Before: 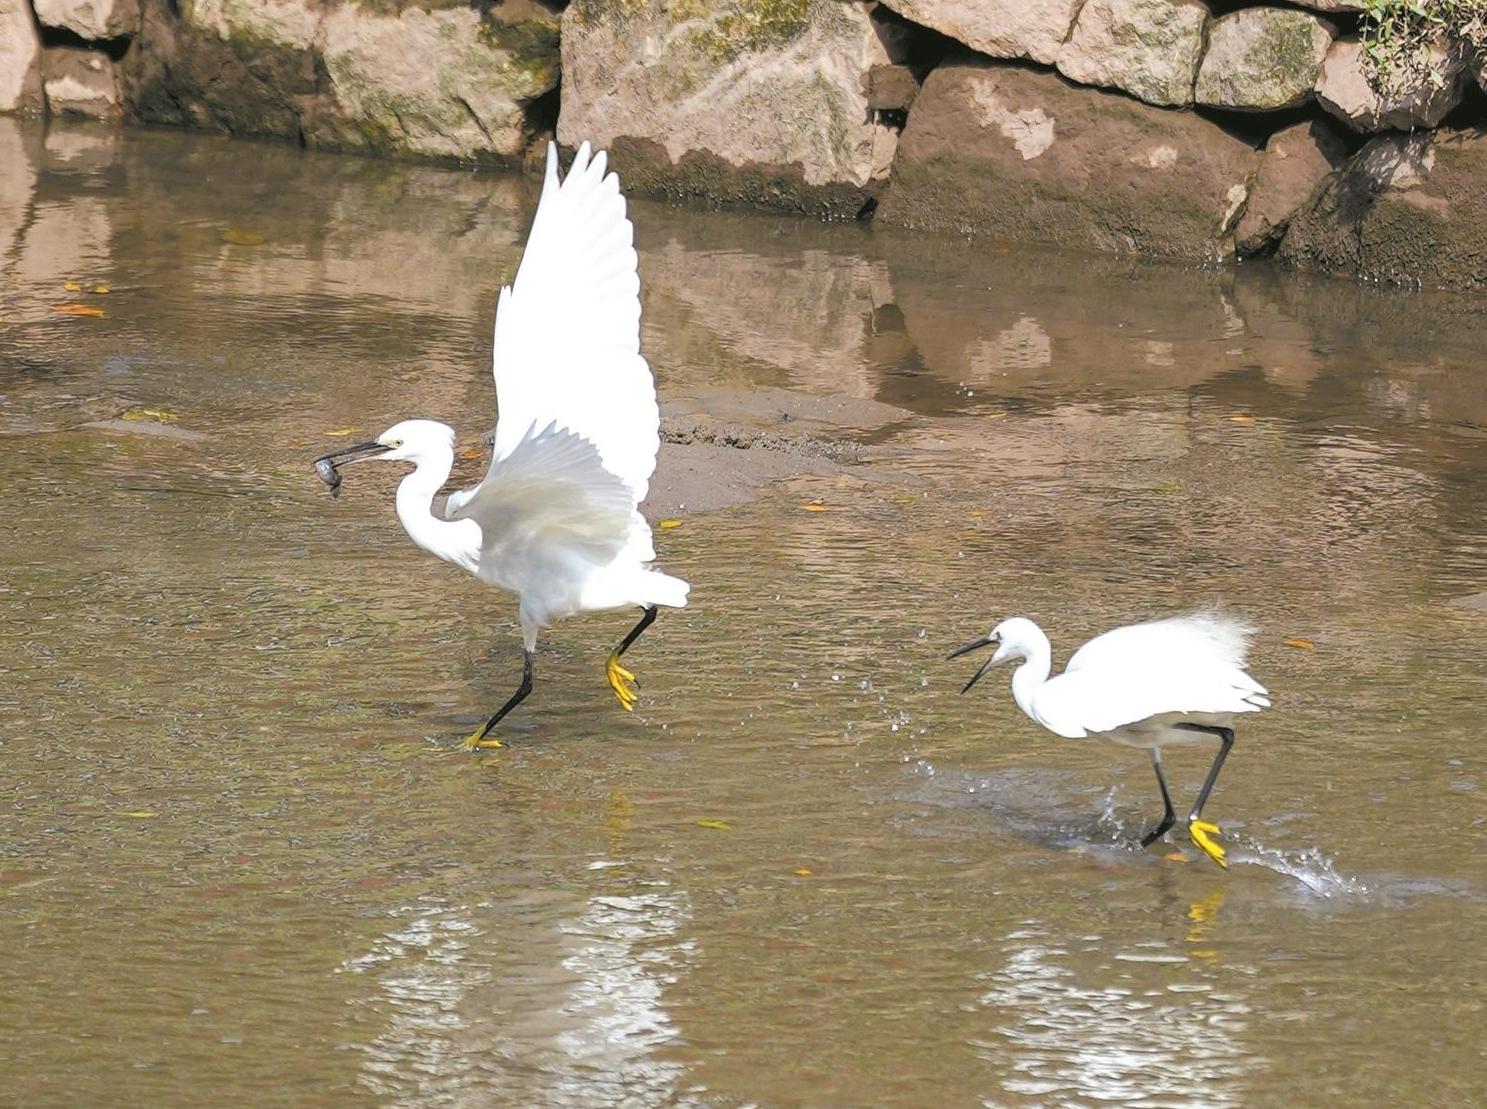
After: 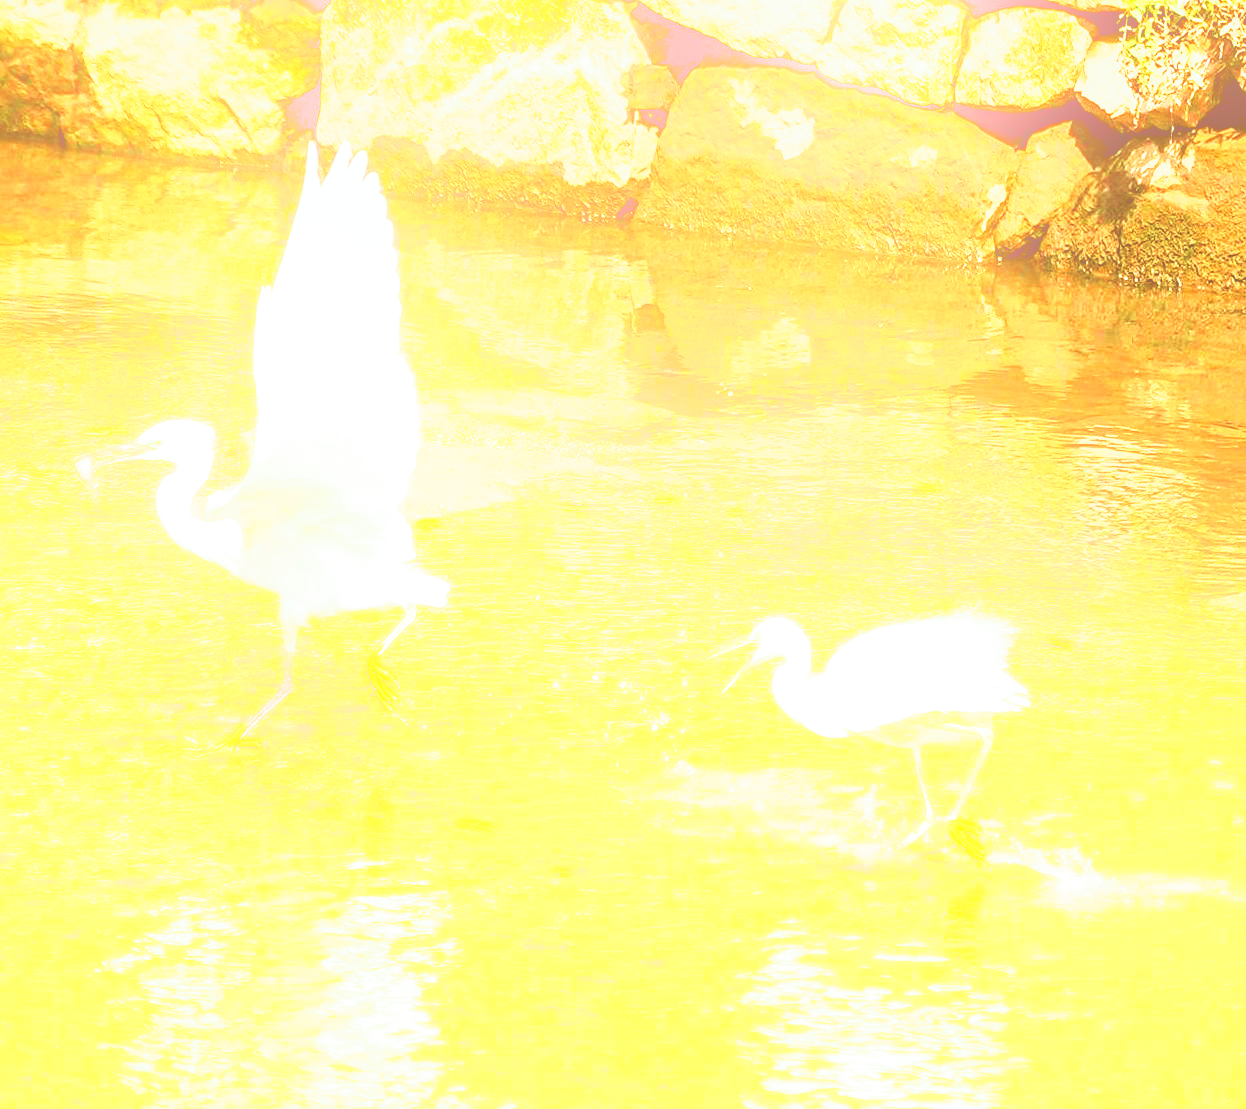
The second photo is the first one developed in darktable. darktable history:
crop: left 16.145%
local contrast: mode bilateral grid, contrast 20, coarseness 50, detail 120%, midtone range 0.2
base curve: curves: ch0 [(0, 0) (0.007, 0.004) (0.027, 0.03) (0.046, 0.07) (0.207, 0.54) (0.442, 0.872) (0.673, 0.972) (1, 1)], preserve colors none
tone curve: curves: ch0 [(0, 0) (0.187, 0.12) (0.384, 0.363) (0.577, 0.681) (0.735, 0.881) (0.864, 0.959) (1, 0.987)]; ch1 [(0, 0) (0.402, 0.36) (0.476, 0.466) (0.501, 0.501) (0.518, 0.514) (0.564, 0.614) (0.614, 0.664) (0.741, 0.829) (1, 1)]; ch2 [(0, 0) (0.429, 0.387) (0.483, 0.481) (0.503, 0.501) (0.522, 0.531) (0.564, 0.605) (0.615, 0.697) (0.702, 0.774) (1, 0.895)], color space Lab, independent channels
split-toning: shadows › hue 37.98°, highlights › hue 185.58°, balance -55.261
color balance: lift [1.001, 1.007, 1, 0.993], gamma [1.023, 1.026, 1.01, 0.974], gain [0.964, 1.059, 1.073, 0.927]
bloom: on, module defaults
